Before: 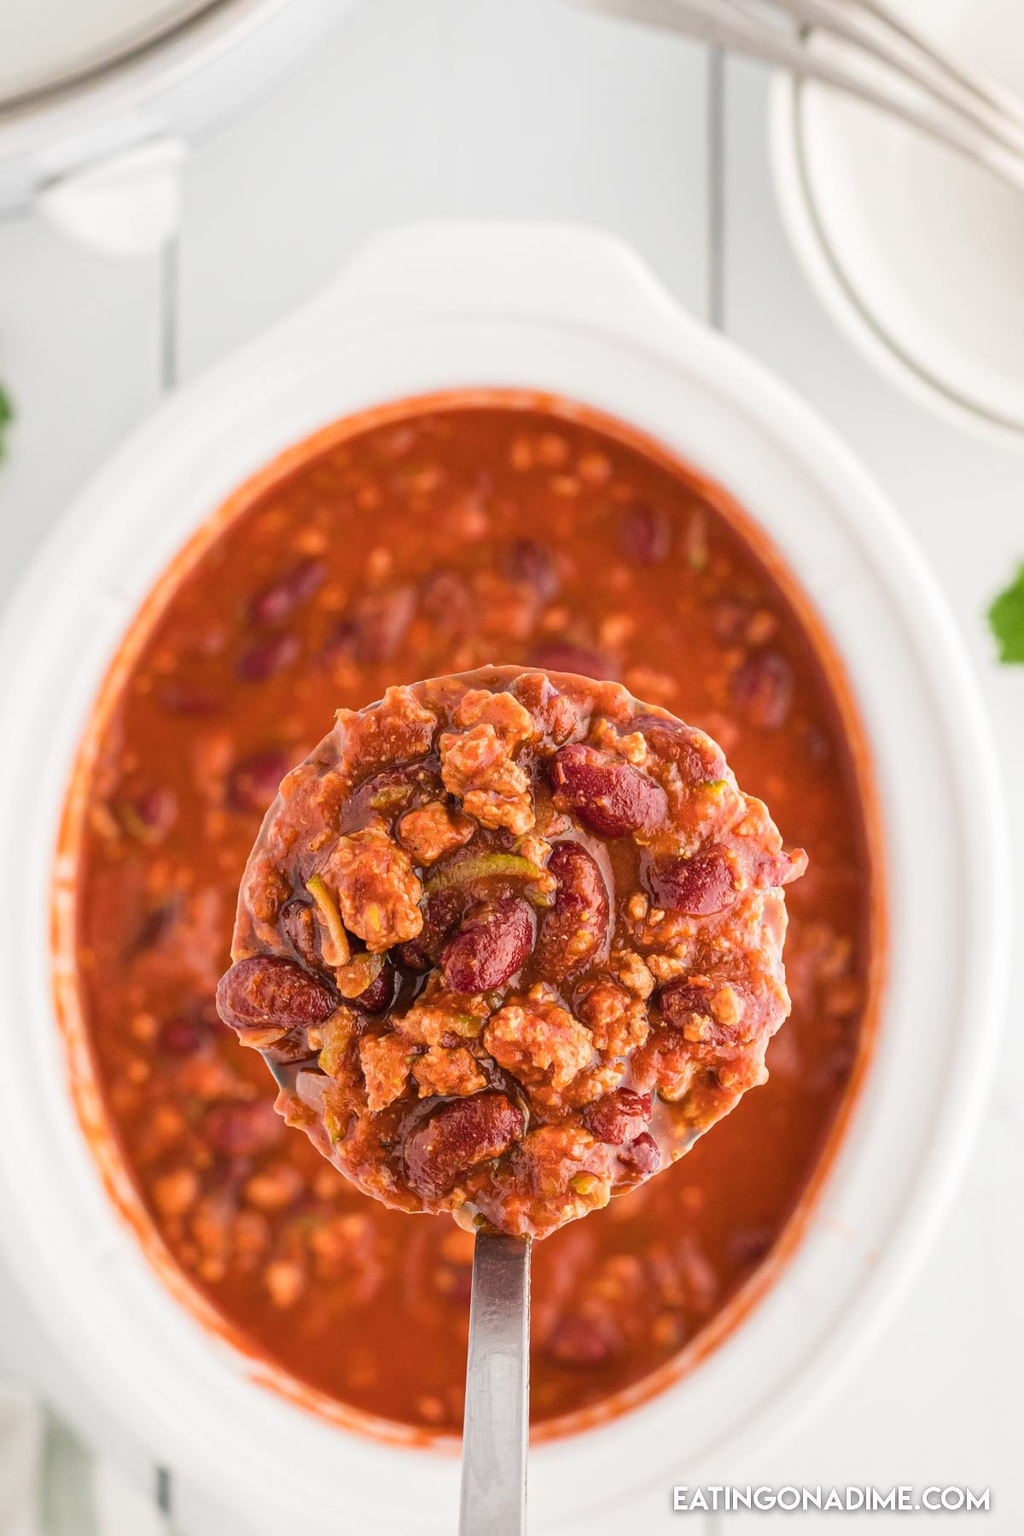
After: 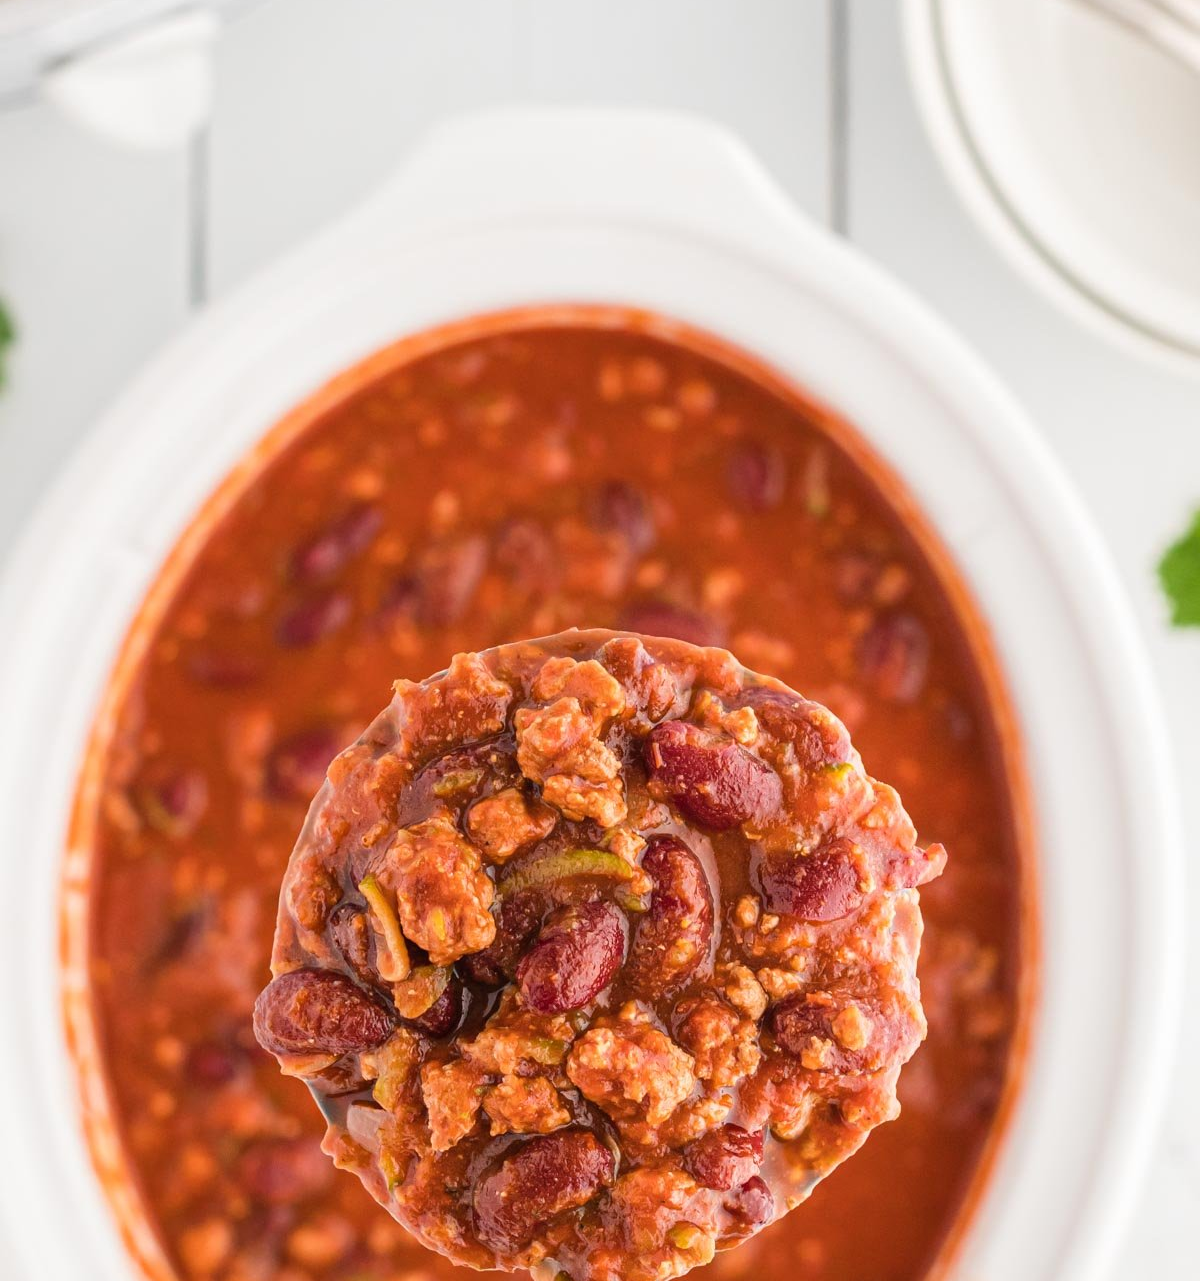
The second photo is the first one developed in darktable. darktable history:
crop and rotate: top 8.4%, bottom 20.386%
